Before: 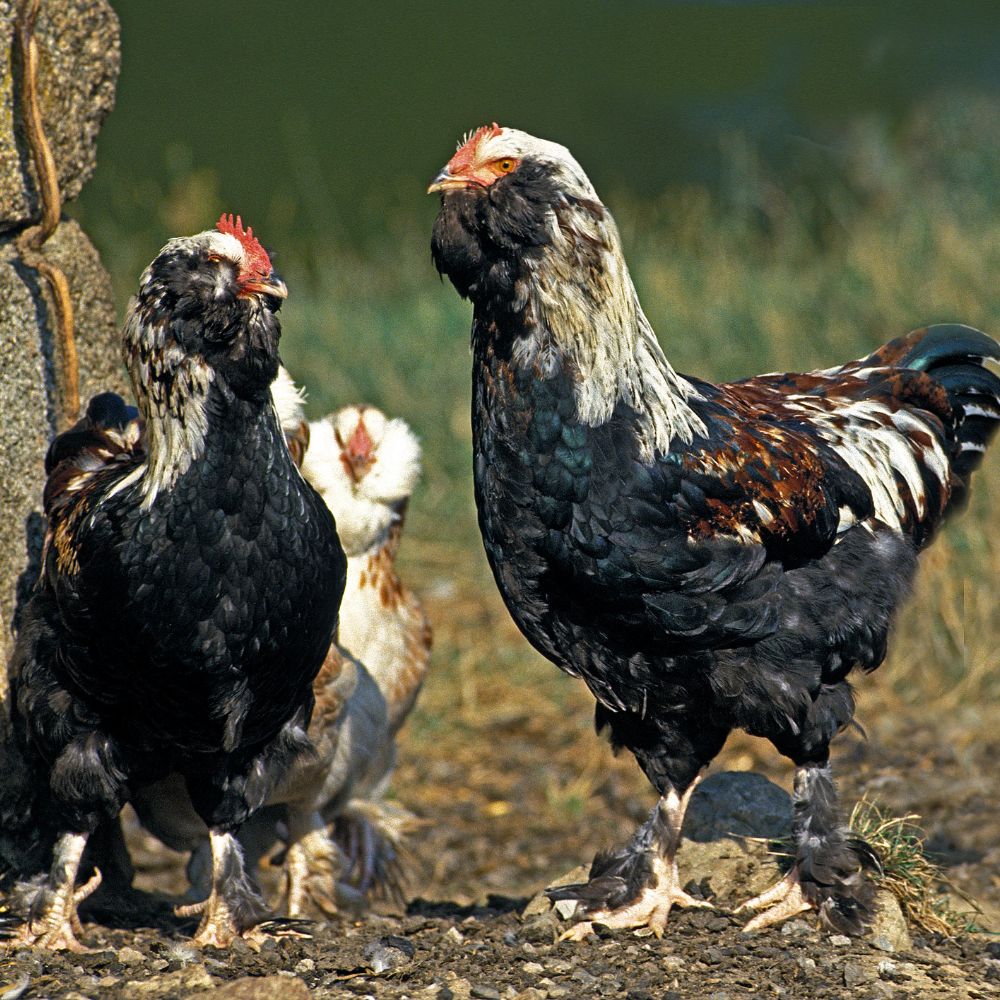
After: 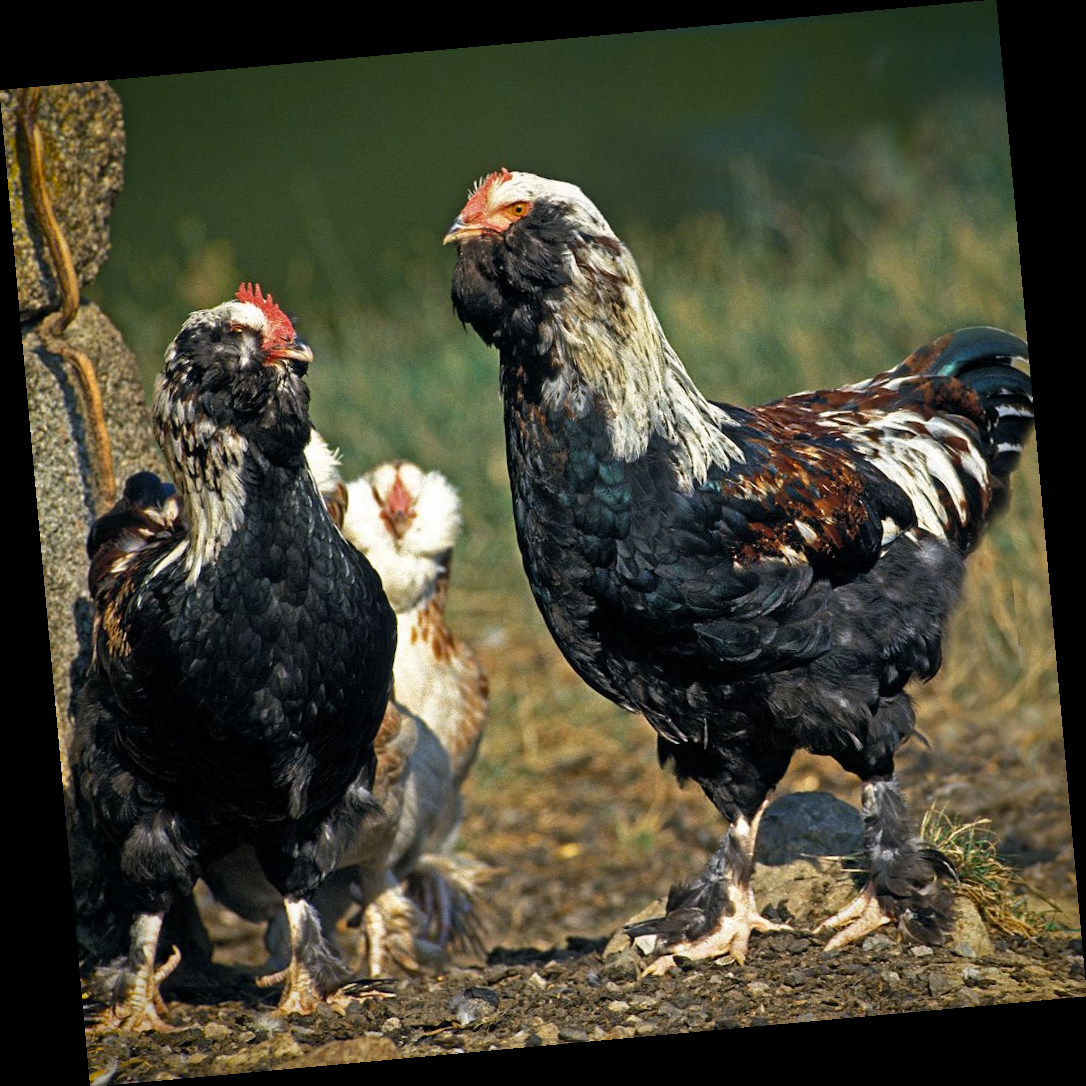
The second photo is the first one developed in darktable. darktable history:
vignetting: fall-off start 88.53%, fall-off radius 44.2%, saturation 0.376, width/height ratio 1.161
rotate and perspective: rotation -5.2°, automatic cropping off
